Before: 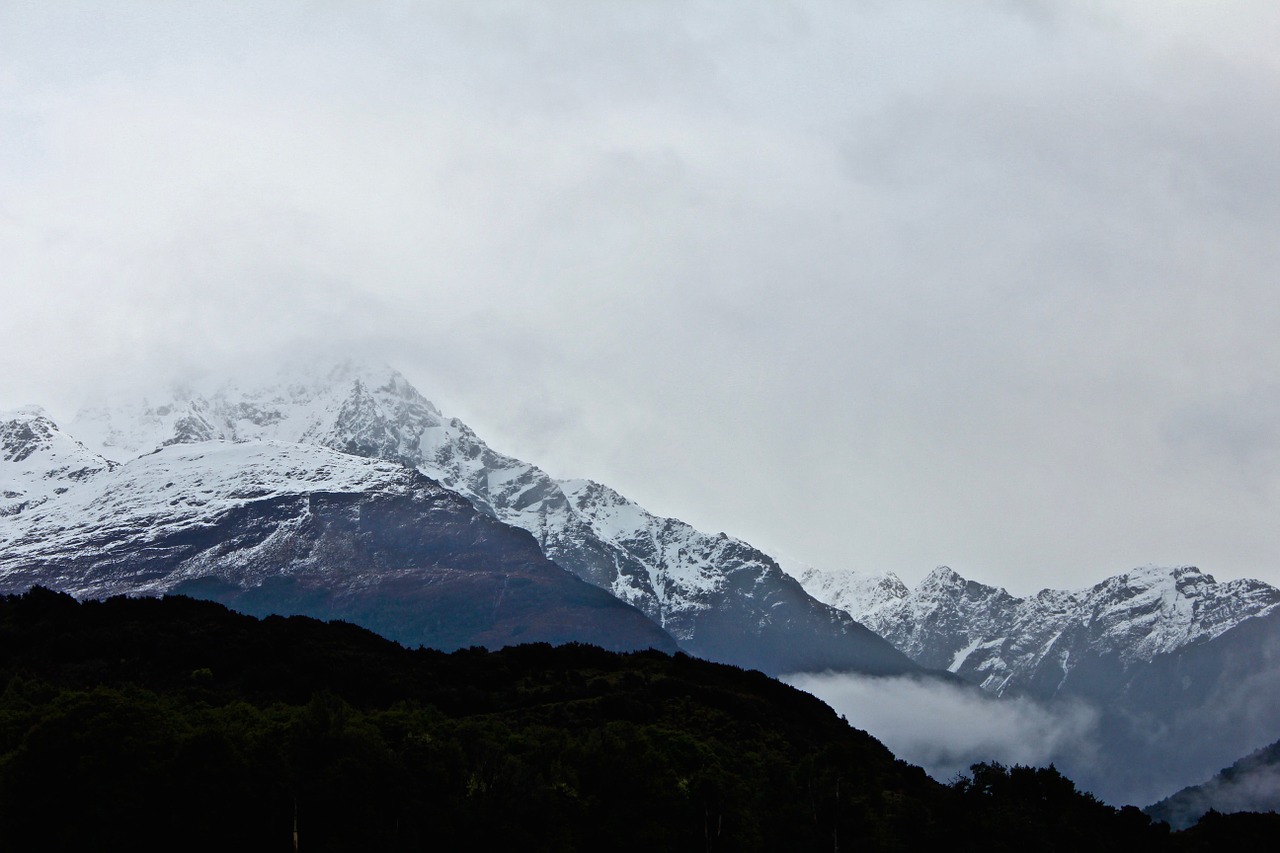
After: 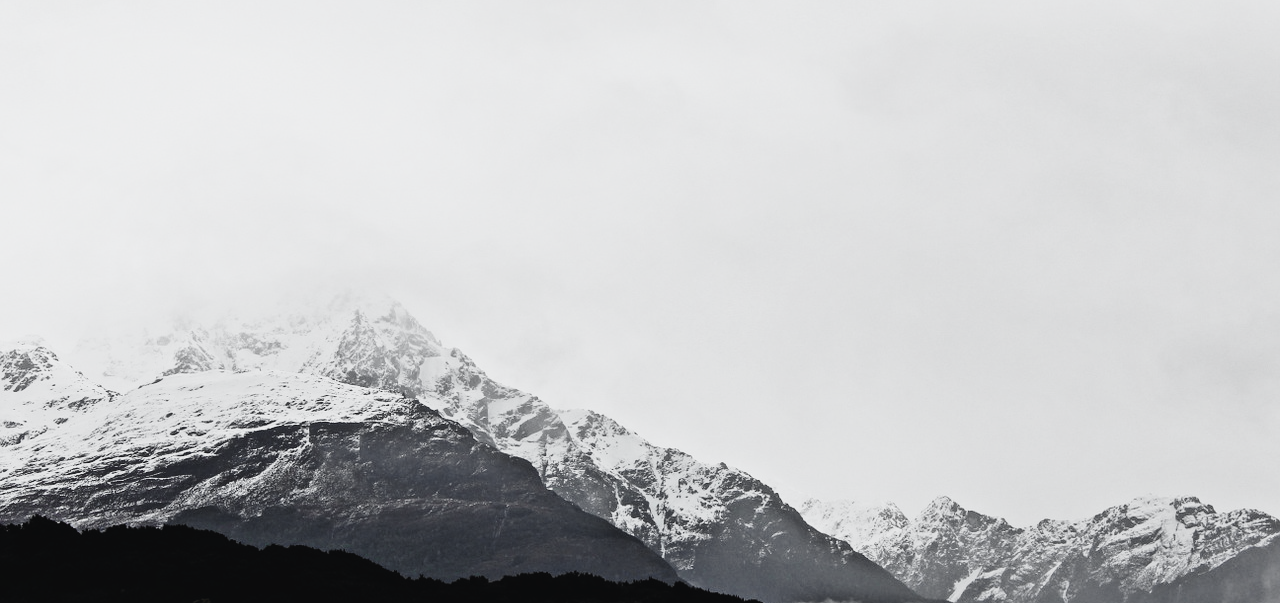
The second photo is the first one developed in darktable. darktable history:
tone curve: curves: ch0 [(0, 0) (0.071, 0.047) (0.266, 0.26) (0.491, 0.552) (0.753, 0.818) (1, 0.983)]; ch1 [(0, 0) (0.346, 0.307) (0.408, 0.369) (0.463, 0.443) (0.482, 0.493) (0.502, 0.5) (0.517, 0.518) (0.546, 0.576) (0.588, 0.643) (0.651, 0.709) (1, 1)]; ch2 [(0, 0) (0.346, 0.34) (0.434, 0.46) (0.485, 0.494) (0.5, 0.494) (0.517, 0.503) (0.535, 0.545) (0.583, 0.634) (0.625, 0.686) (1, 1)], color space Lab, independent channels, preserve colors none
base curve: curves: ch0 [(0, 0) (0.012, 0.01) (0.073, 0.168) (0.31, 0.711) (0.645, 0.957) (1, 1)], preserve colors none
crop and rotate: top 8.293%, bottom 20.996%
tone equalizer: -8 EV -0.55 EV
color zones: curves: ch1 [(0, 0.153) (0.143, 0.15) (0.286, 0.151) (0.429, 0.152) (0.571, 0.152) (0.714, 0.151) (0.857, 0.151) (1, 0.153)]
exposure: black level correction -0.016, exposure -1.018 EV, compensate highlight preservation false
